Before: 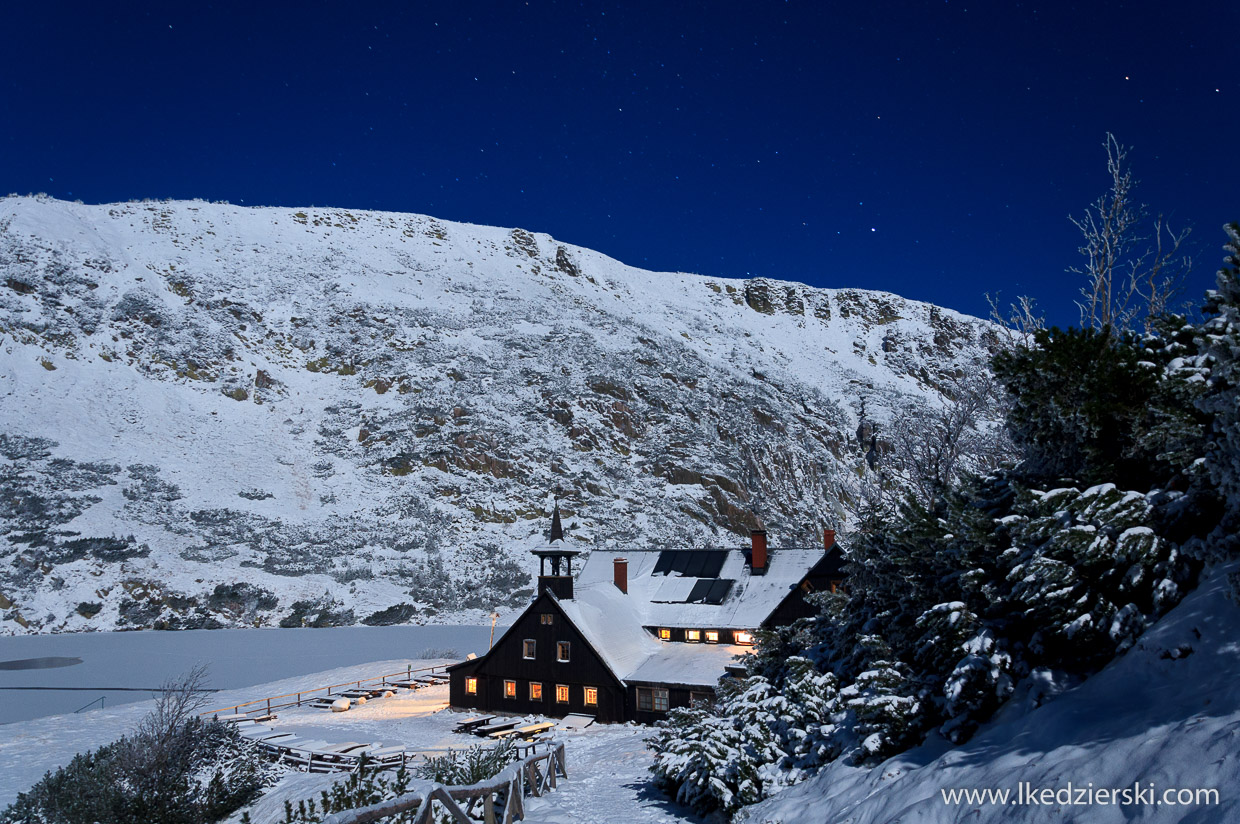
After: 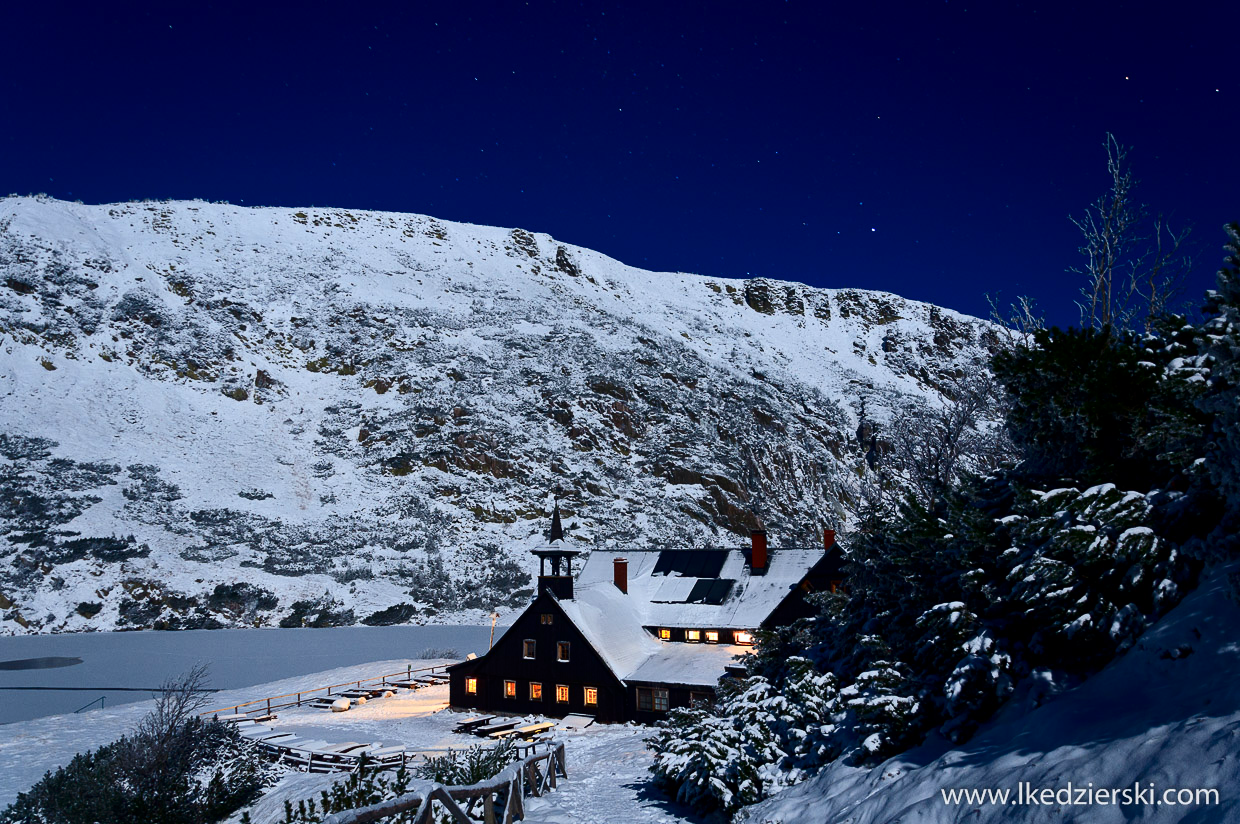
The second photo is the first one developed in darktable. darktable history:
contrast brightness saturation: contrast 0.204, brightness -0.113, saturation 0.102
